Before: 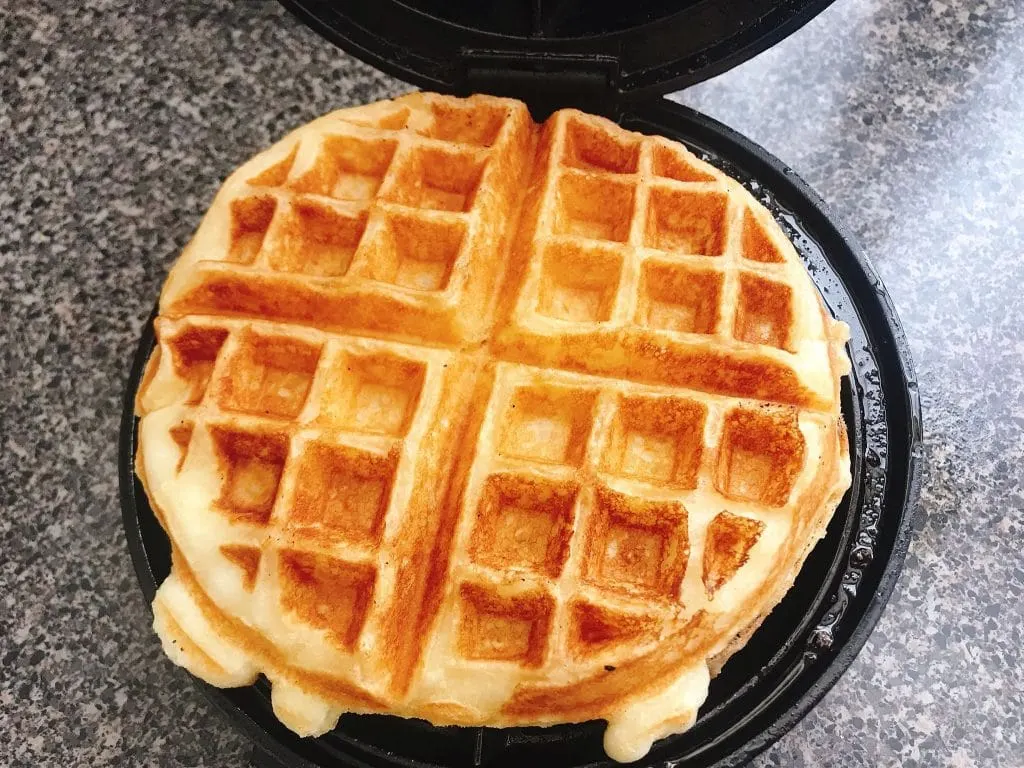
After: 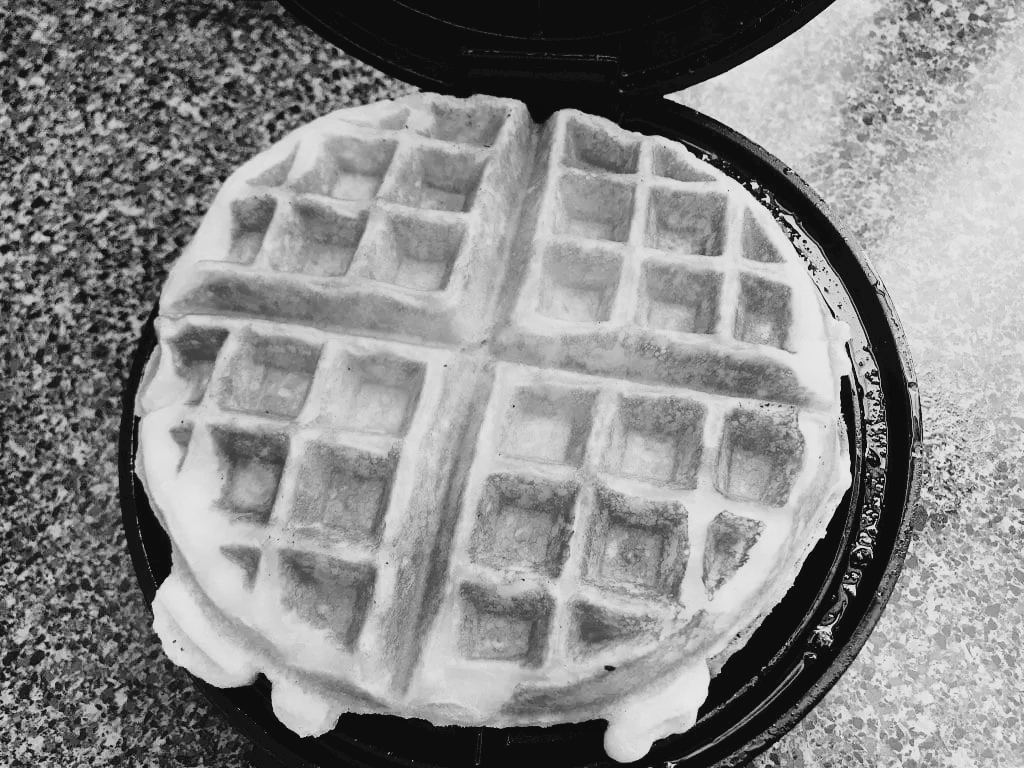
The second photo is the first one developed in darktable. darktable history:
tone equalizer: -8 EV -0.002 EV, -7 EV 0.005 EV, -6 EV -0.009 EV, -5 EV 0.011 EV, -4 EV -0.012 EV, -3 EV 0.007 EV, -2 EV -0.062 EV, -1 EV -0.293 EV, +0 EV -0.582 EV, smoothing diameter 2%, edges refinement/feathering 20, mask exposure compensation -1.57 EV, filter diffusion 5
exposure: black level correction 0.009, exposure 0.119 EV, compensate highlight preservation false
monochrome: on, module defaults
filmic rgb: black relative exposure -6.82 EV, white relative exposure 5.89 EV, hardness 2.71
tone curve: curves: ch0 [(0, 0) (0.003, 0.063) (0.011, 0.063) (0.025, 0.063) (0.044, 0.066) (0.069, 0.071) (0.1, 0.09) (0.136, 0.116) (0.177, 0.144) (0.224, 0.192) (0.277, 0.246) (0.335, 0.311) (0.399, 0.399) (0.468, 0.49) (0.543, 0.589) (0.623, 0.709) (0.709, 0.827) (0.801, 0.918) (0.898, 0.969) (1, 1)], preserve colors none
